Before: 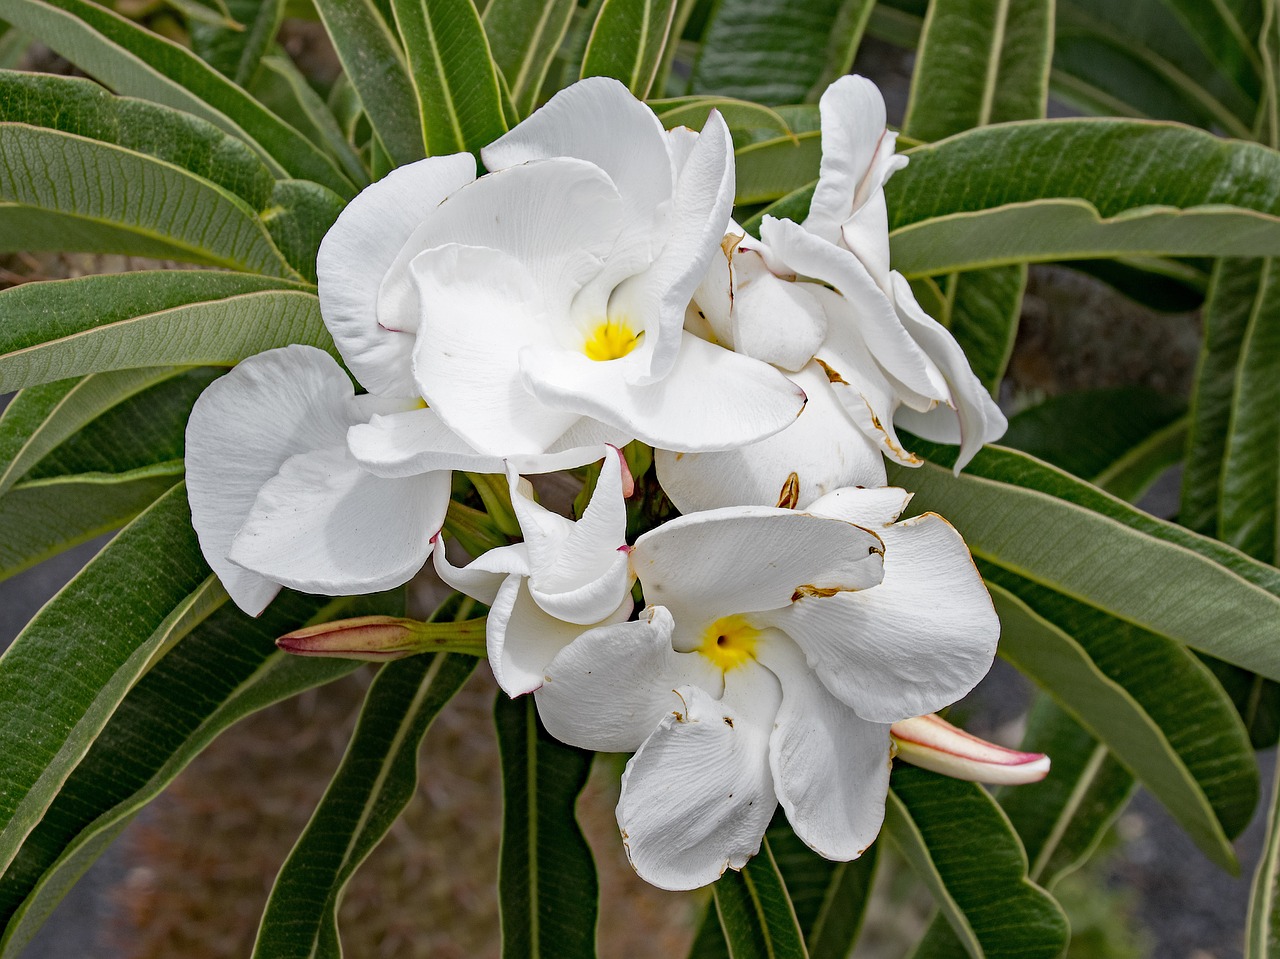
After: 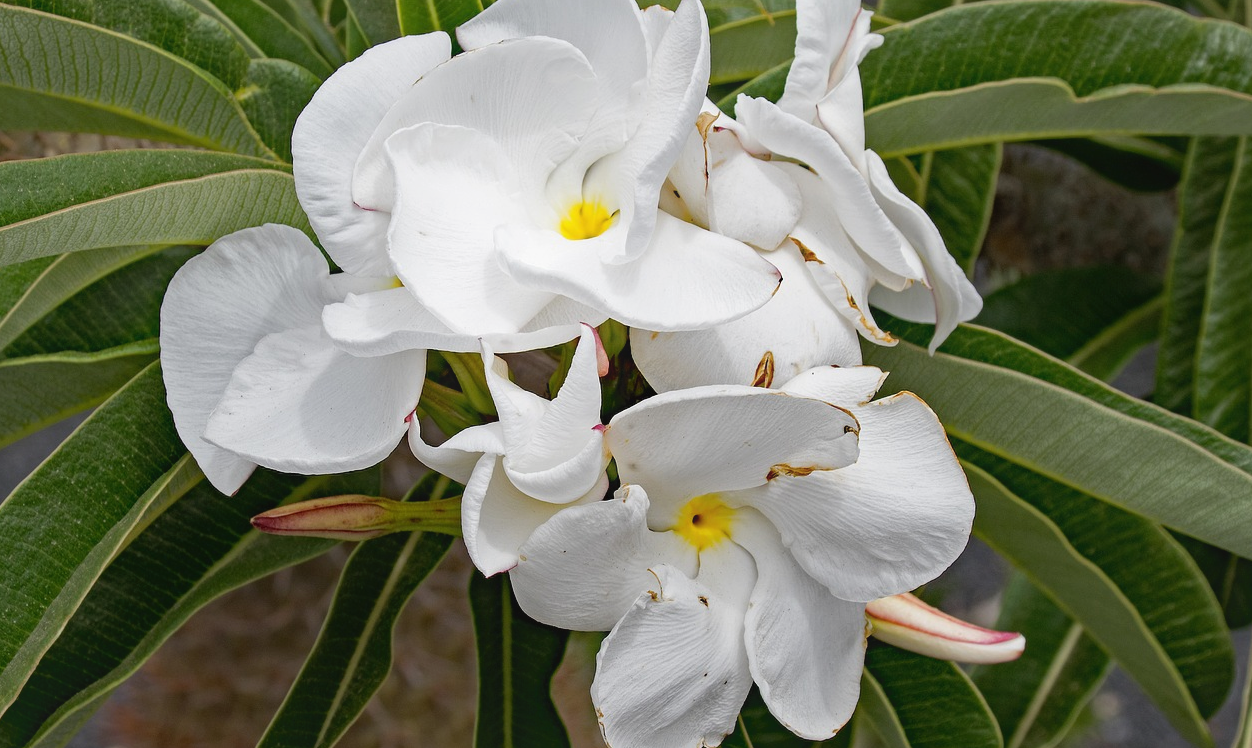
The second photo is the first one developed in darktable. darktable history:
shadows and highlights: shadows 61.99, white point adjustment 0.367, highlights -33.65, compress 83.46%
crop and rotate: left 1.955%, top 12.66%, right 0.222%, bottom 9.324%
contrast equalizer: y [[0.6 ×6], [0.55 ×6], [0 ×6], [0 ×6], [0 ×6]], mix -0.311
